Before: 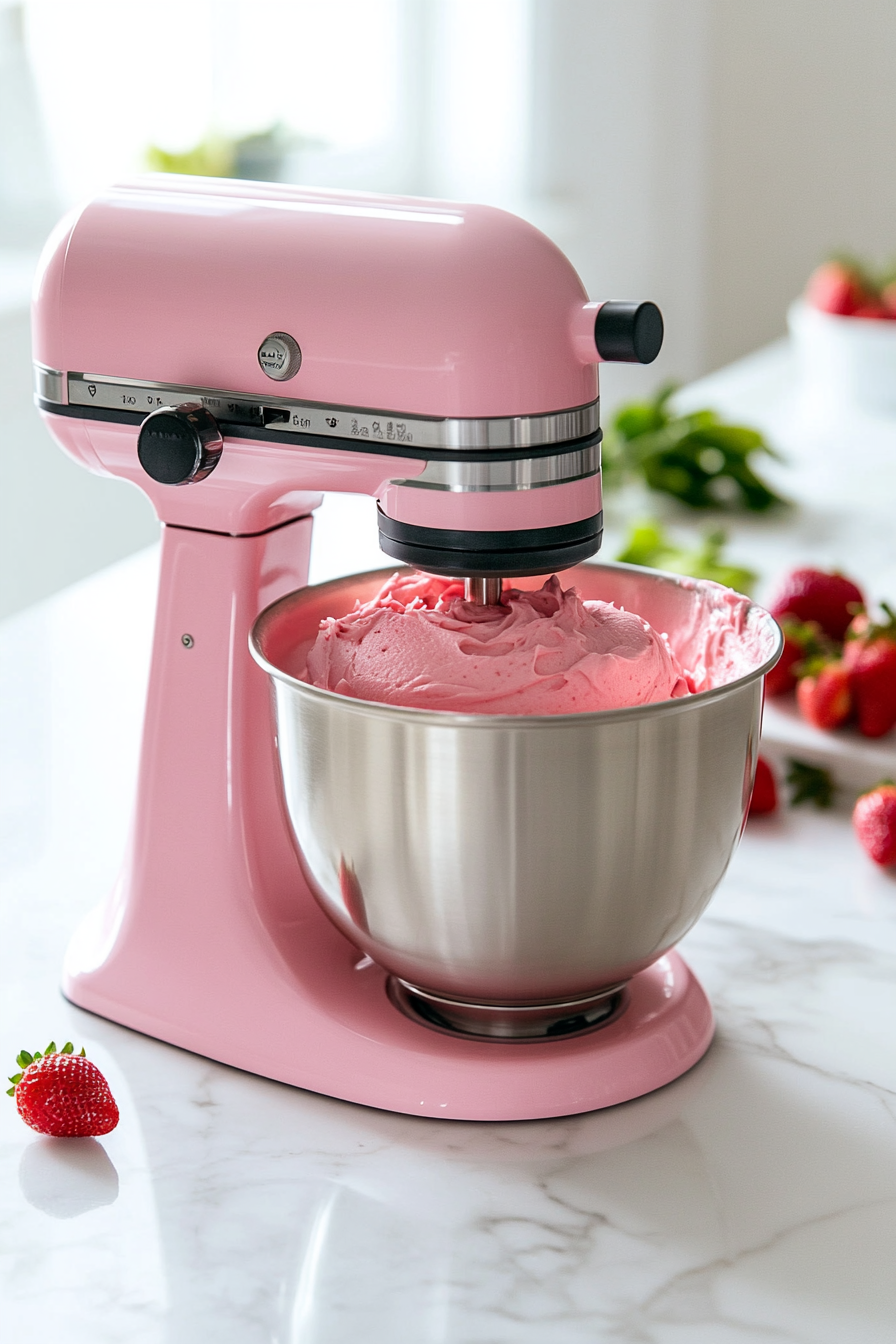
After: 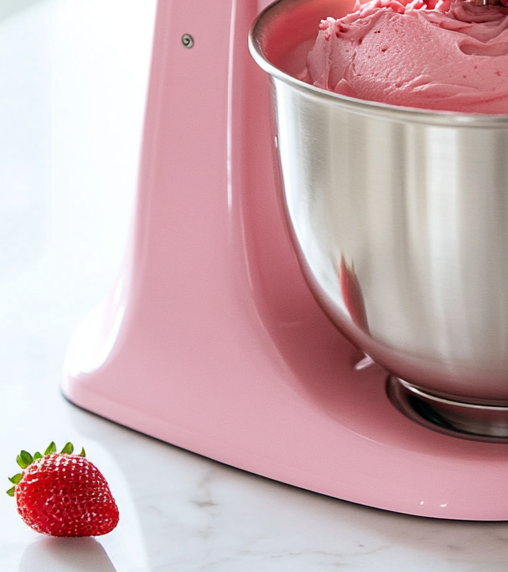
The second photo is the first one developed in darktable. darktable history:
crop: top 44.677%, right 43.29%, bottom 12.715%
